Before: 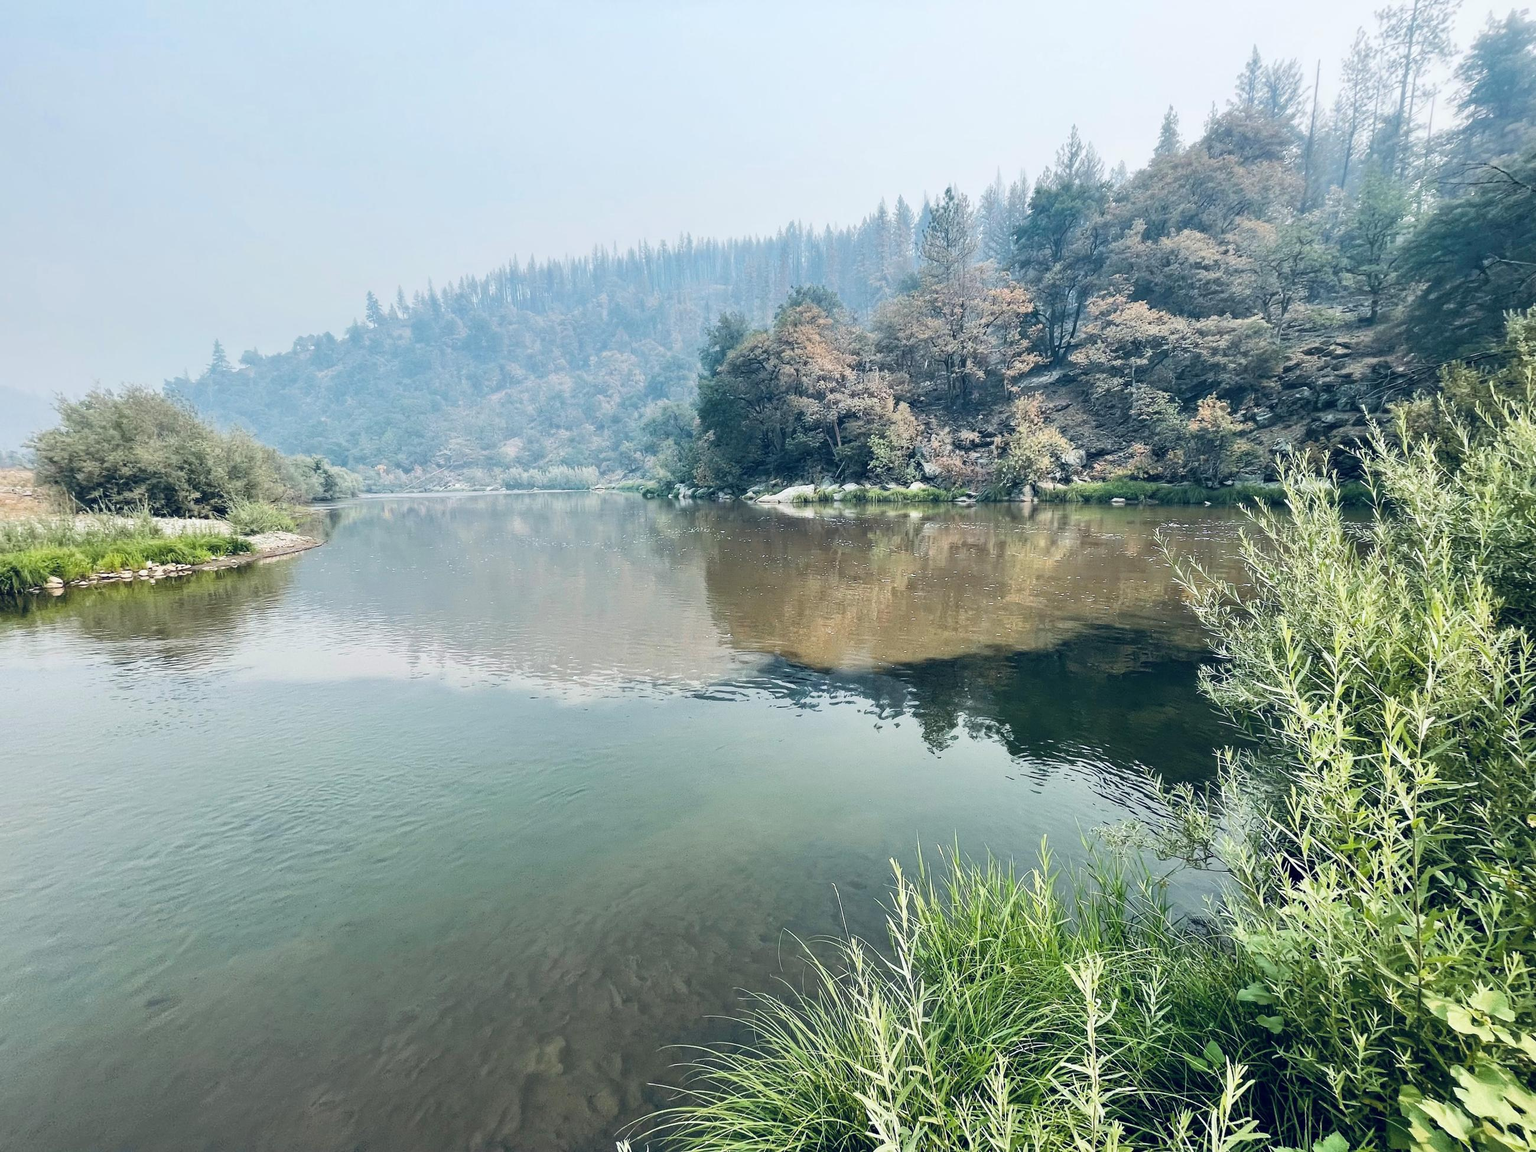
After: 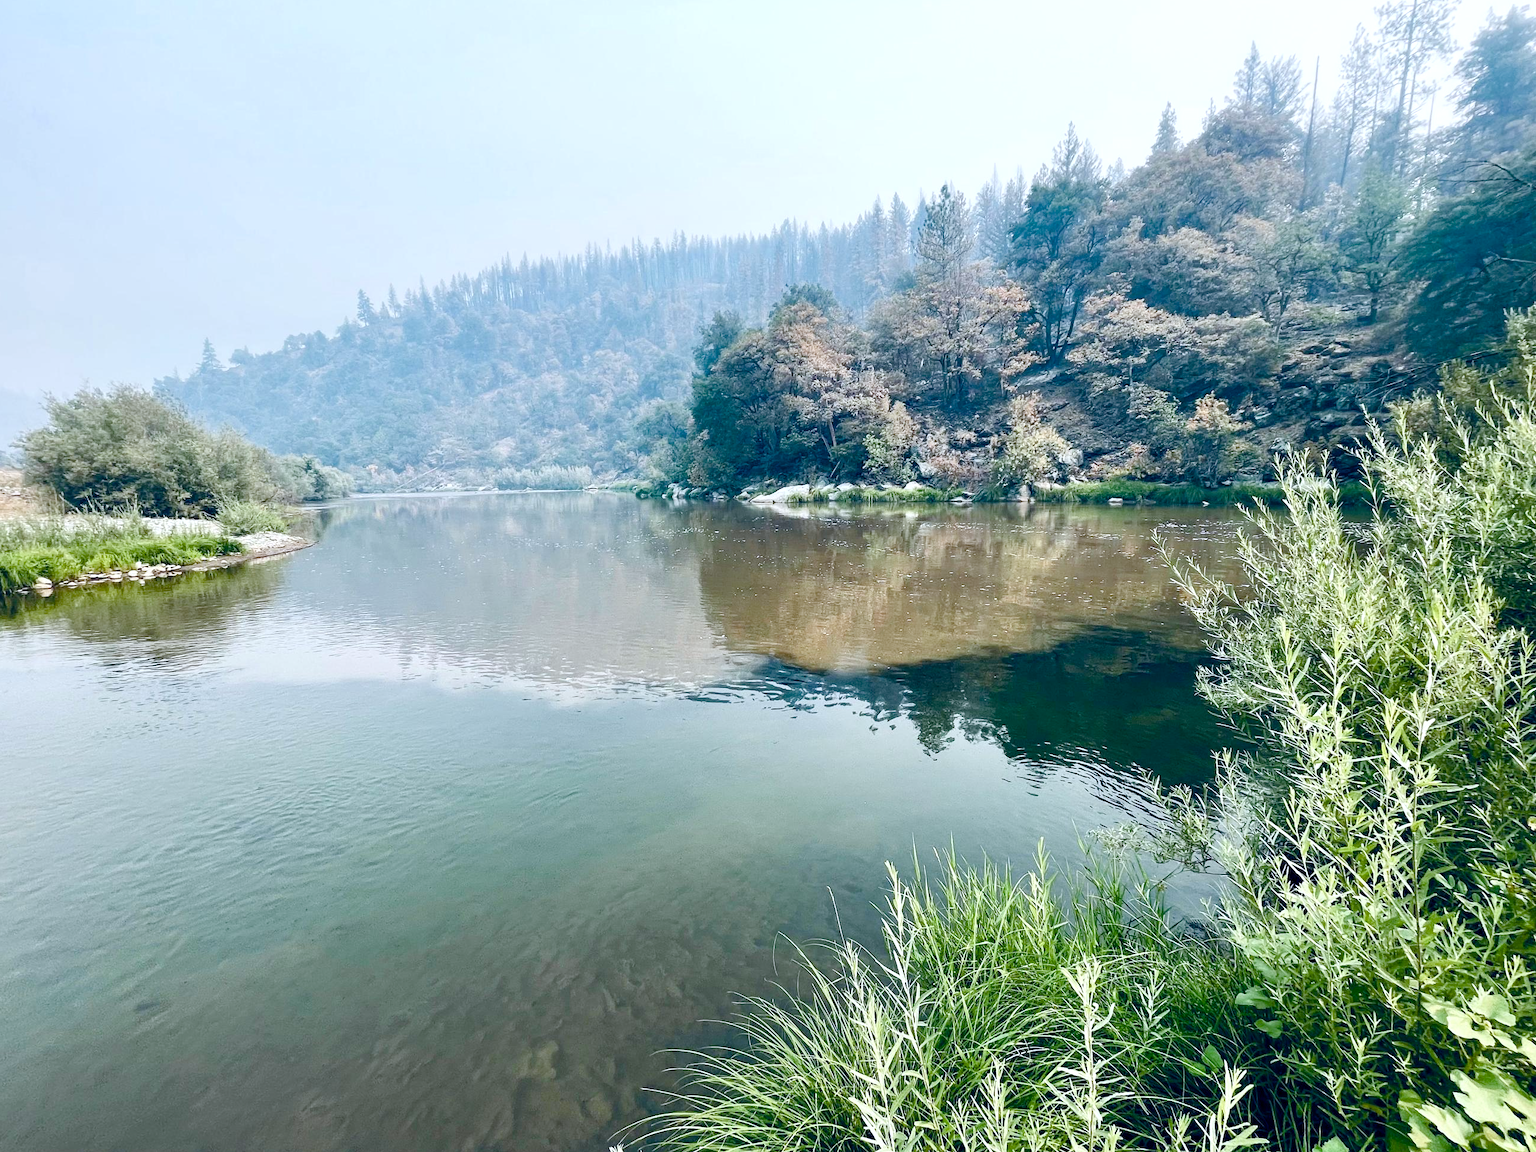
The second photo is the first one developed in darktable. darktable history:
crop and rotate: left 0.771%, top 0.38%, bottom 0.351%
color balance rgb: highlights gain › luminance 16.321%, highlights gain › chroma 2.845%, highlights gain › hue 259.16°, linear chroma grading › shadows 31.537%, linear chroma grading › global chroma -2.558%, linear chroma grading › mid-tones 3.994%, perceptual saturation grading › global saturation 25.874%, perceptual saturation grading › highlights -50.527%, perceptual saturation grading › shadows 30.355%
